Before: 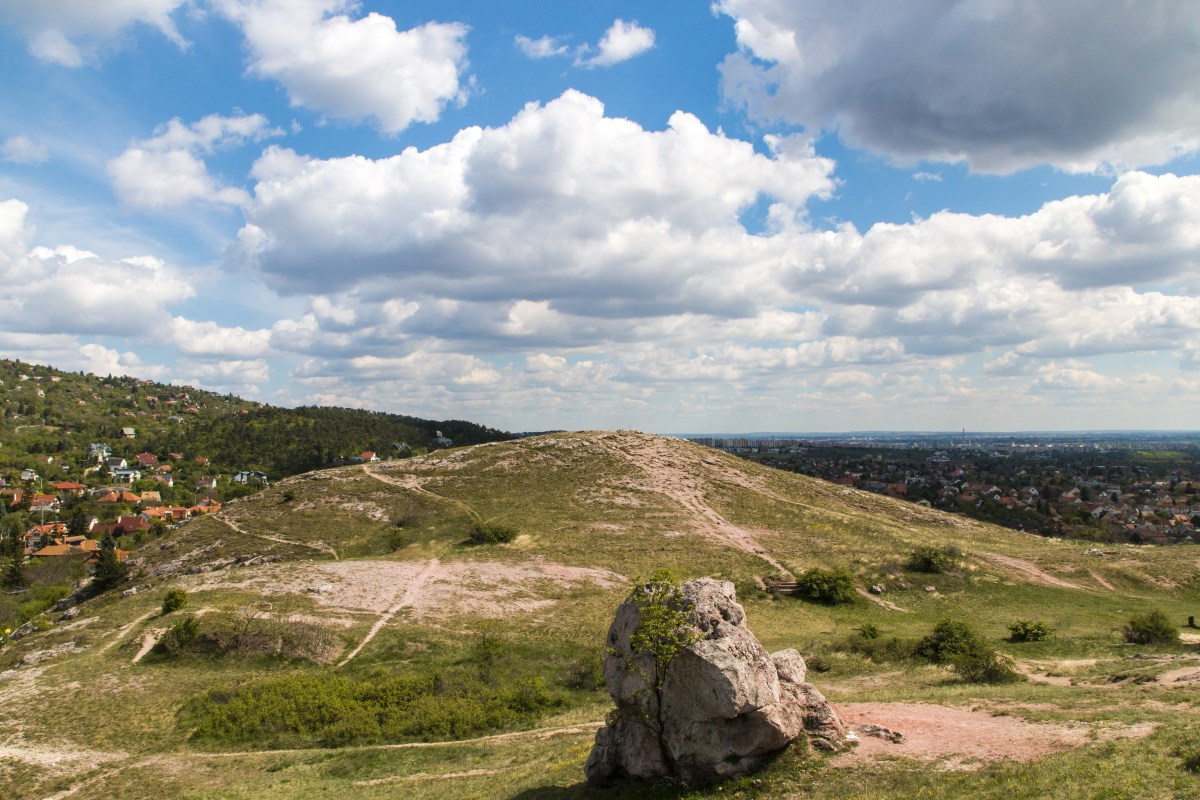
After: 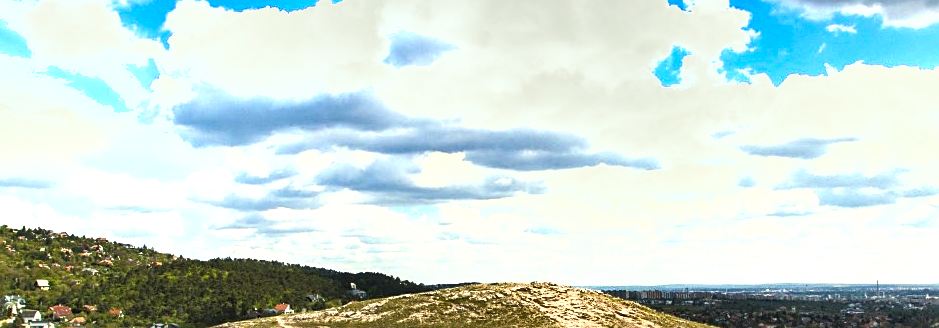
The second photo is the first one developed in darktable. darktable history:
exposure: exposure 0.775 EV, compensate highlight preservation false
sharpen: on, module defaults
shadows and highlights: shadows 43.46, white point adjustment -1.49, soften with gaussian
color correction: highlights a* -4.32, highlights b* 7.24
tone equalizer: -8 EV -0.388 EV, -7 EV -0.412 EV, -6 EV -0.296 EV, -5 EV -0.189 EV, -3 EV 0.214 EV, -2 EV 0.346 EV, -1 EV 0.363 EV, +0 EV 0.414 EV
crop: left 7.193%, top 18.604%, right 14.49%, bottom 40.357%
